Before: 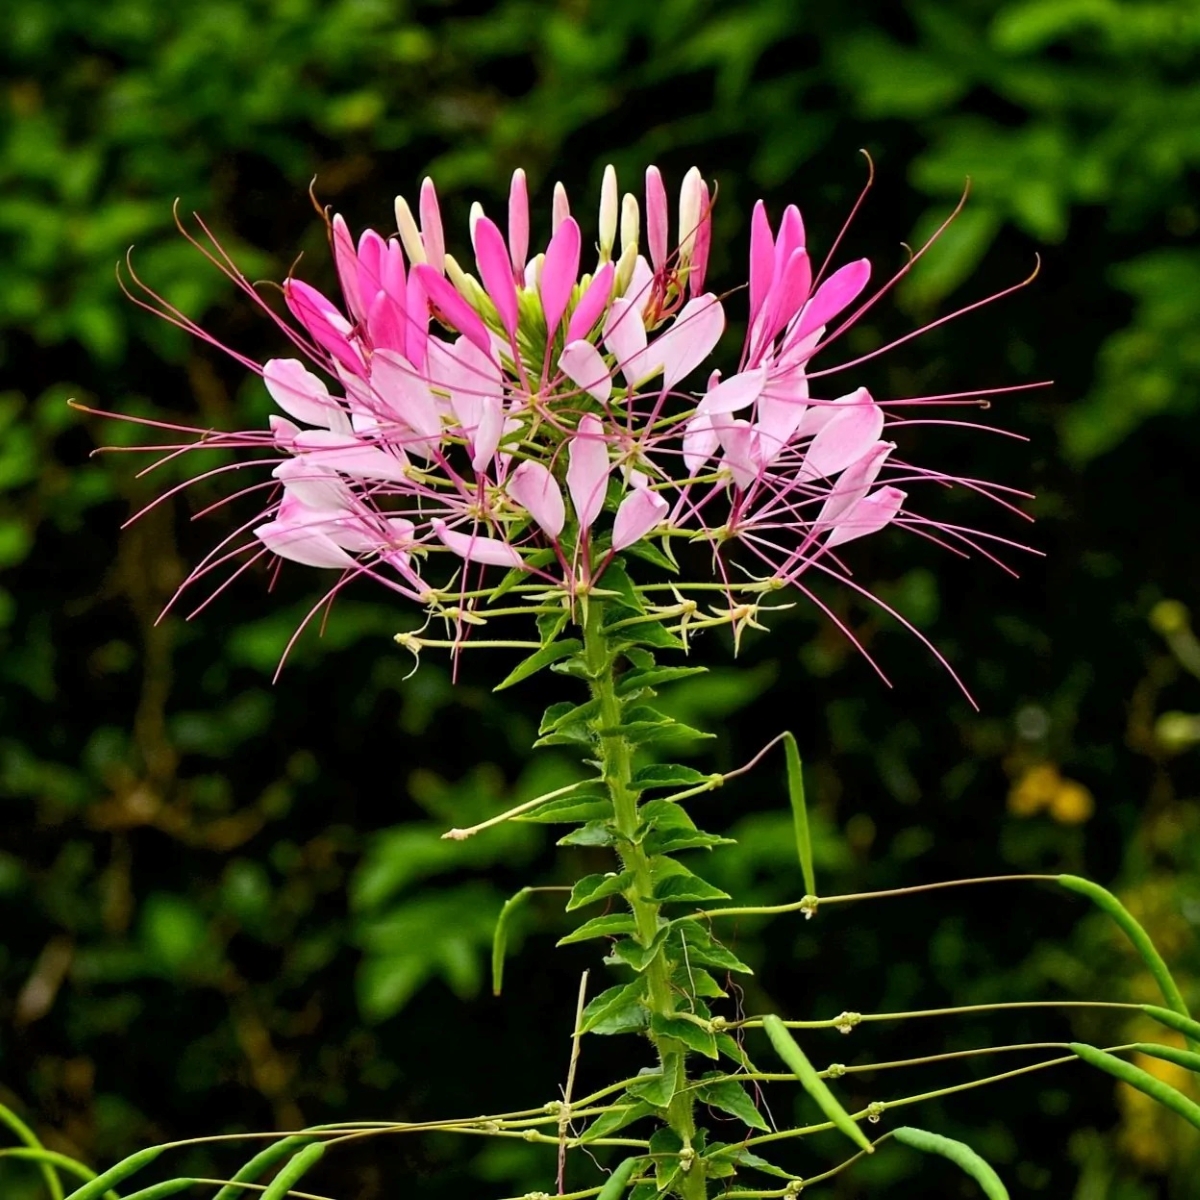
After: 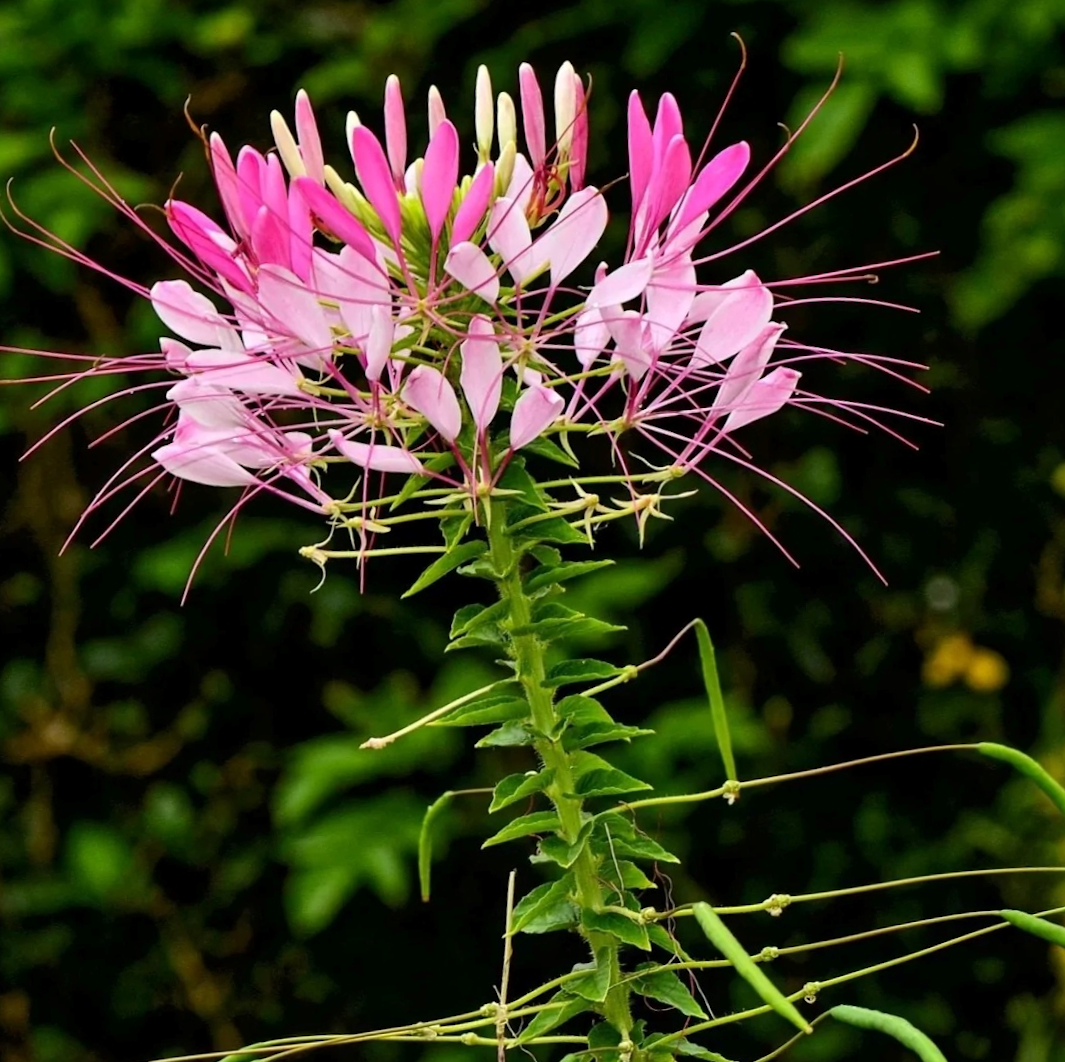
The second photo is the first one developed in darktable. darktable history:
crop and rotate: angle 3.86°, left 5.448%, top 5.709%
